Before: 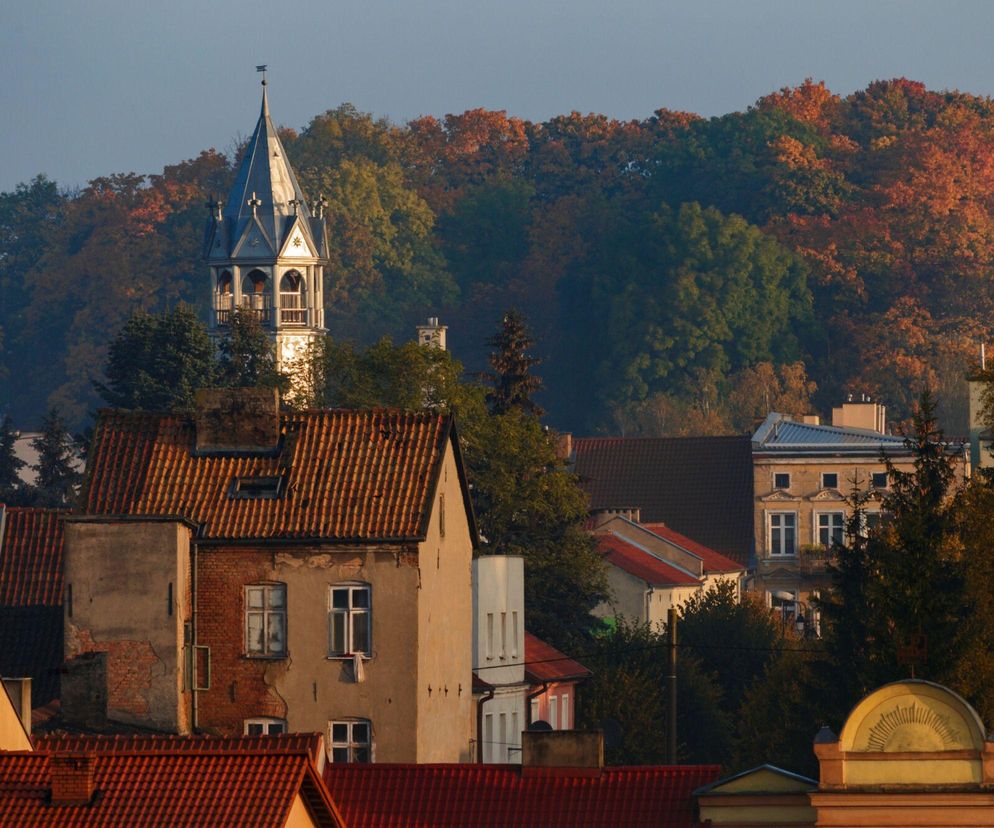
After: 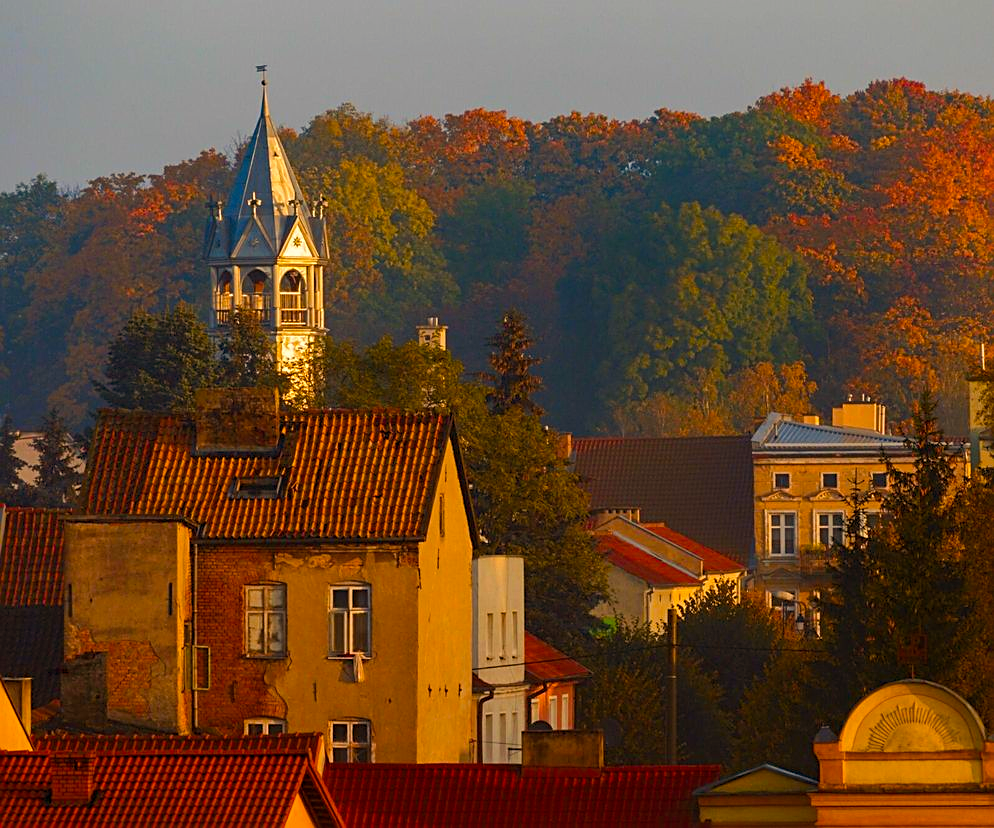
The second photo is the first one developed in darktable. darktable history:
sharpen: on, module defaults
color balance rgb: power › luminance 9.964%, power › chroma 2.807%, power › hue 56.84°, highlights gain › chroma 3.071%, highlights gain › hue 60.03°, linear chroma grading › global chroma 24.977%, perceptual saturation grading › global saturation 19.646%
